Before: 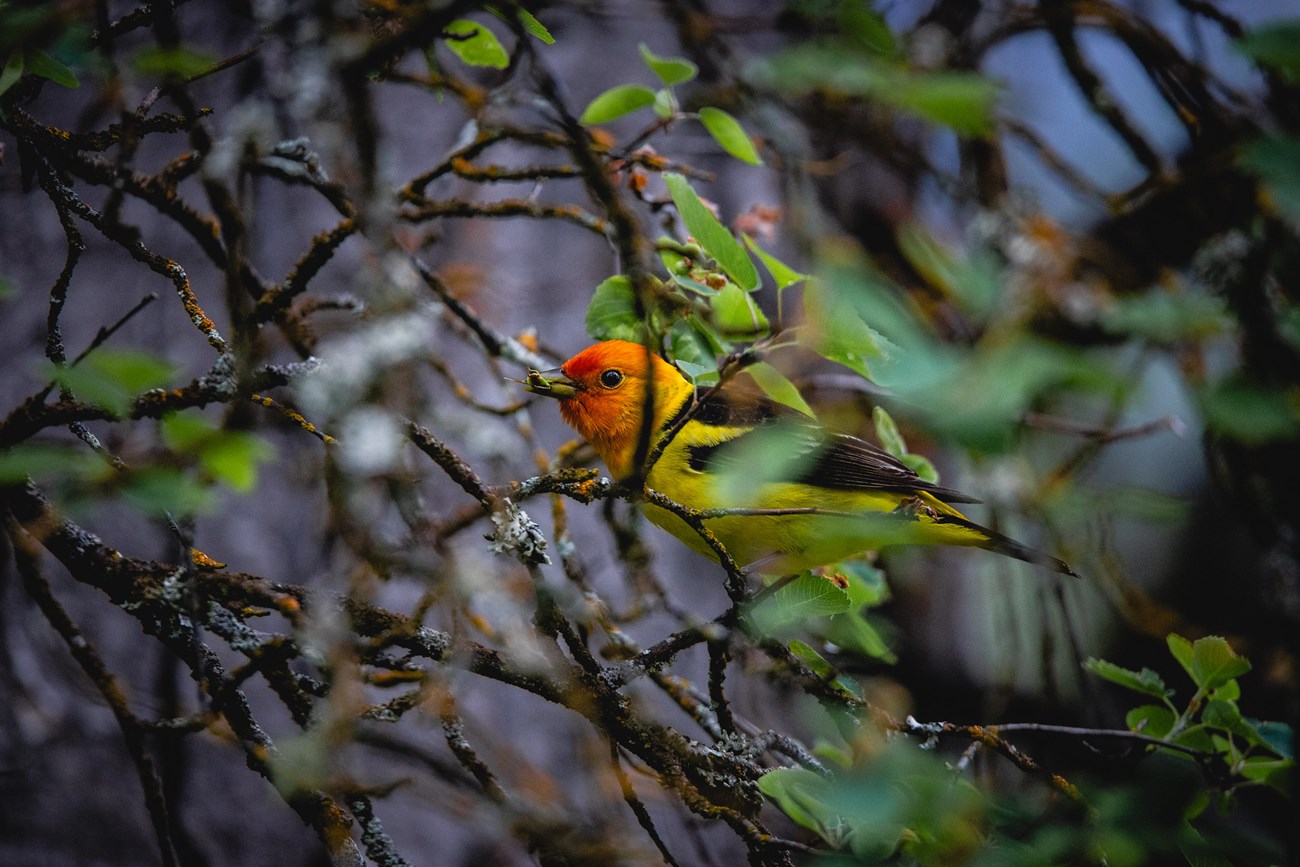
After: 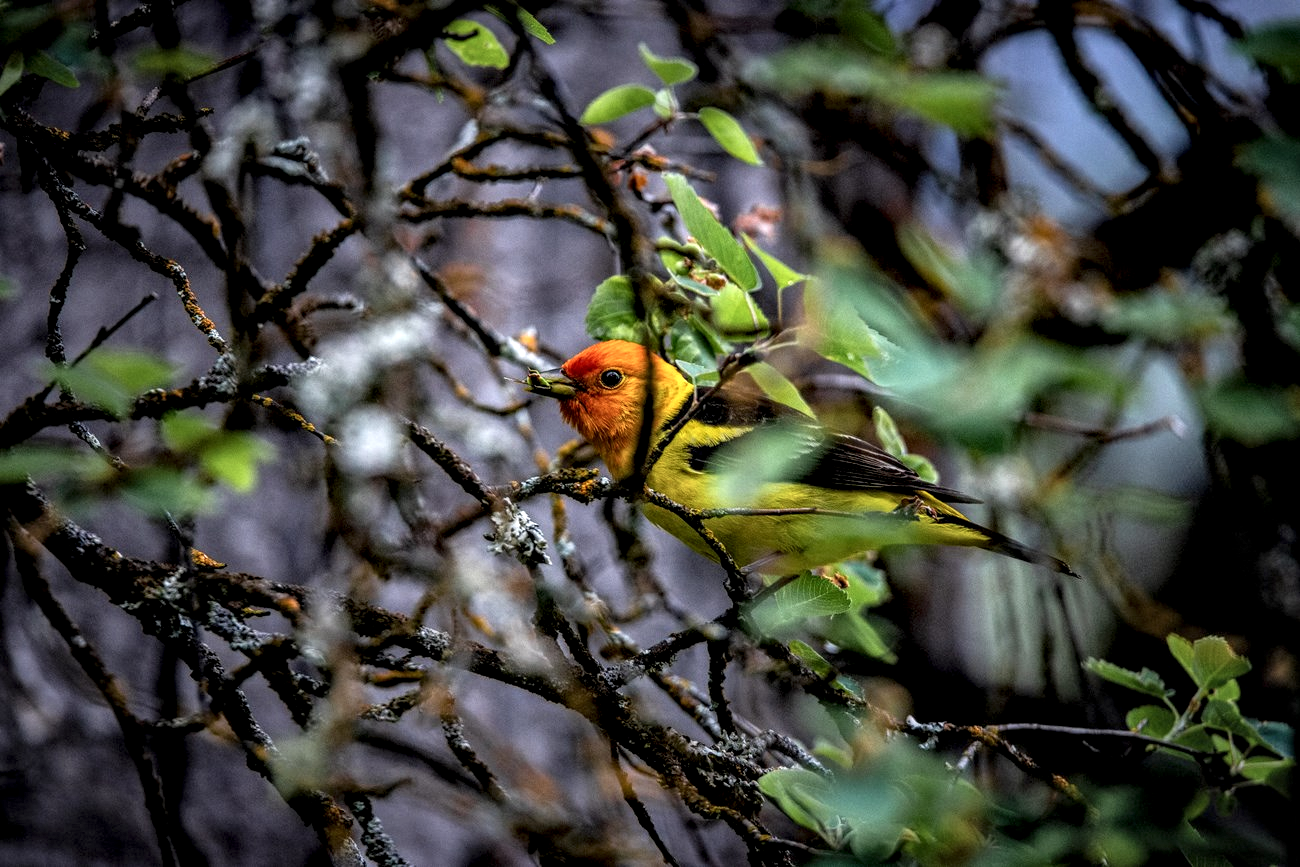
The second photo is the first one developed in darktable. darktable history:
local contrast: highlights 17%, detail 187%
